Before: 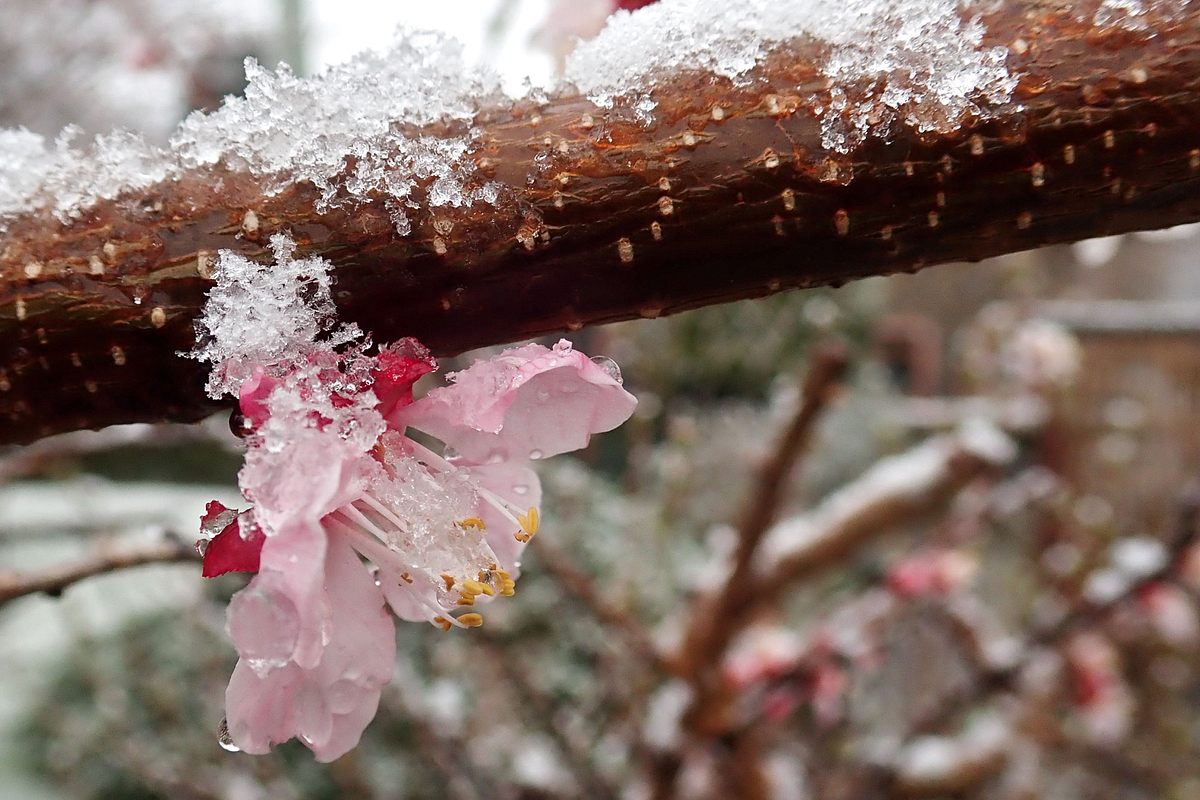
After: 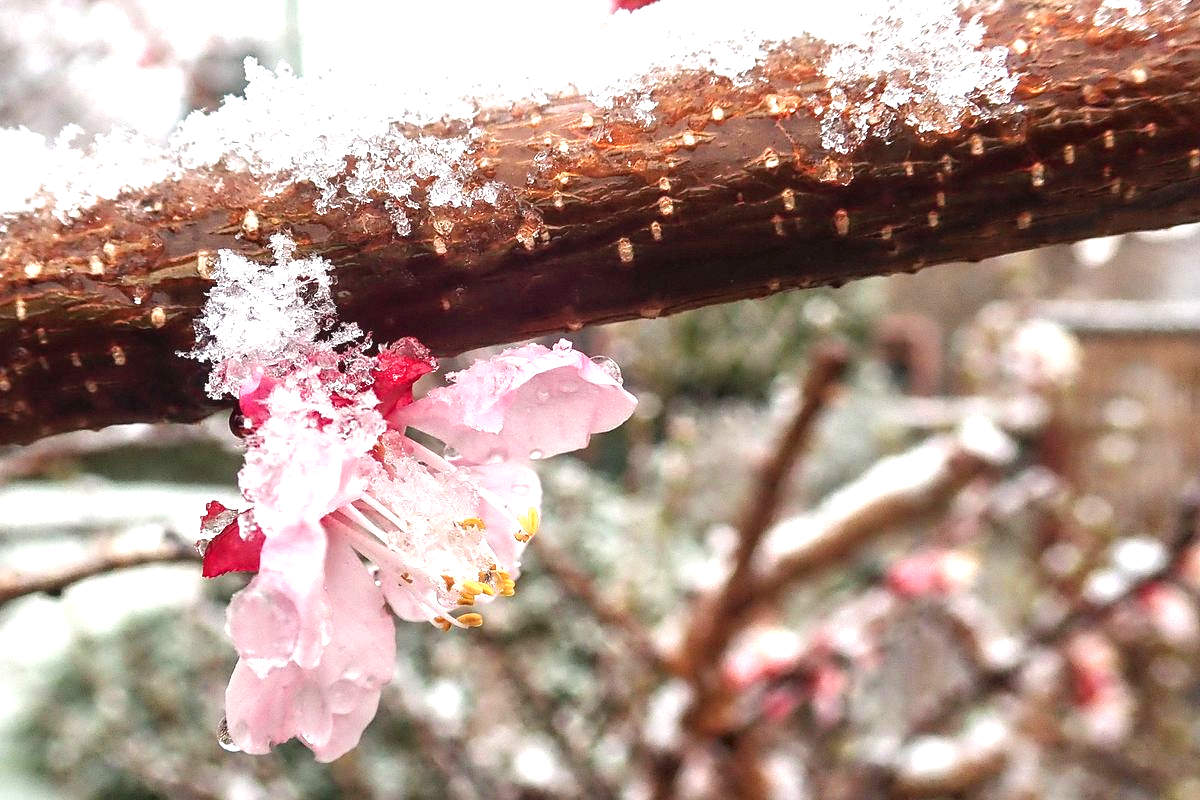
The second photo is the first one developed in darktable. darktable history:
color zones: curves: ch0 [(0.257, 0.558) (0.75, 0.565)]; ch1 [(0.004, 0.857) (0.14, 0.416) (0.257, 0.695) (0.442, 0.032) (0.736, 0.266) (0.891, 0.741)]; ch2 [(0, 0.623) (0.112, 0.436) (0.271, 0.474) (0.516, 0.64) (0.743, 0.286)], mix -94.92%
local contrast: on, module defaults
exposure: black level correction 0, exposure 1.103 EV, compensate highlight preservation false
